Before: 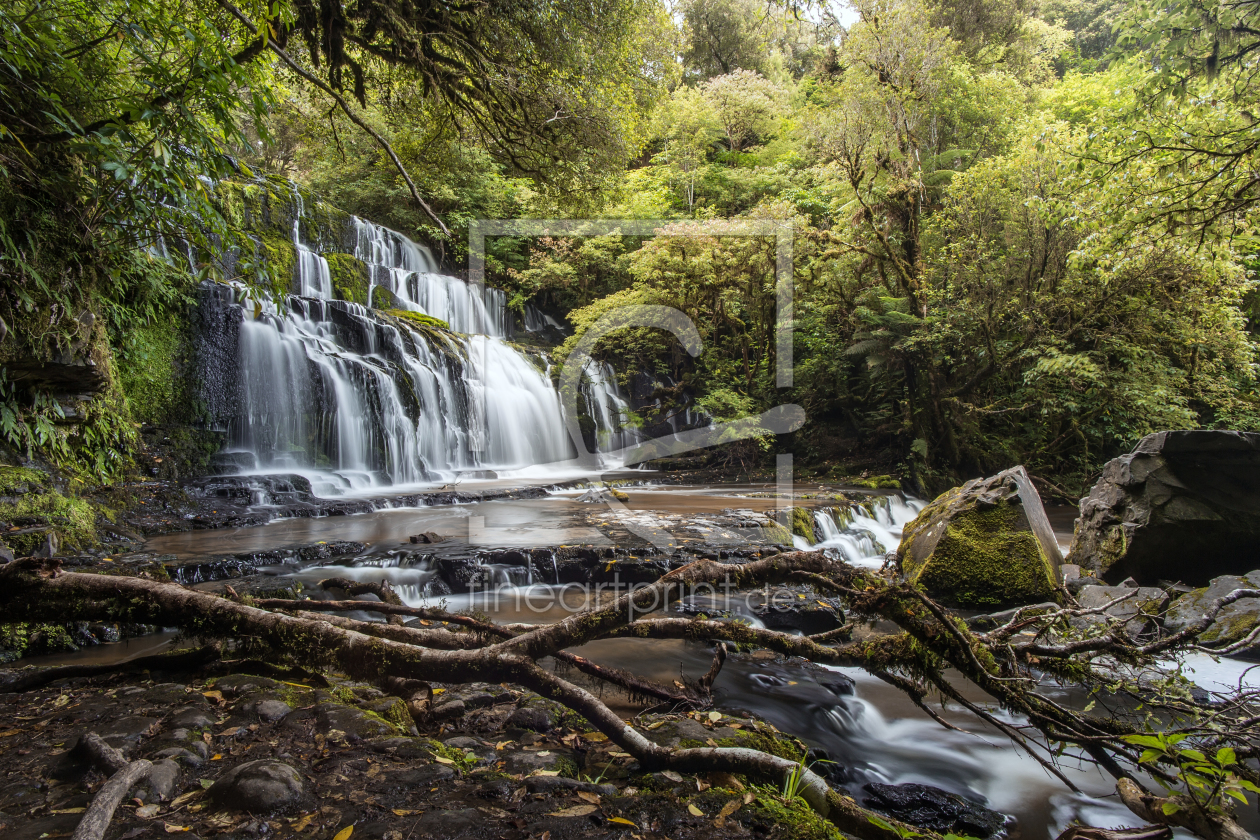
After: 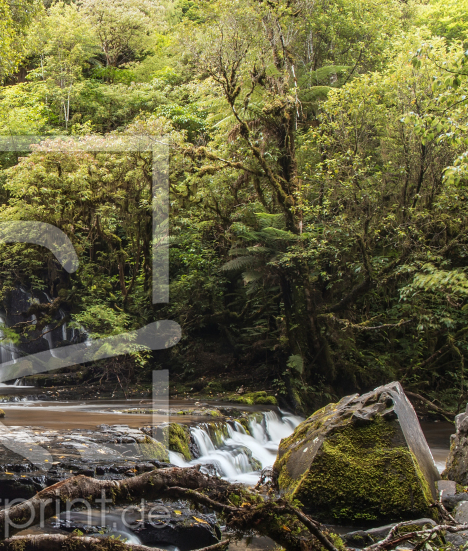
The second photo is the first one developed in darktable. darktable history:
crop and rotate: left 49.592%, top 10.085%, right 13.214%, bottom 24.244%
